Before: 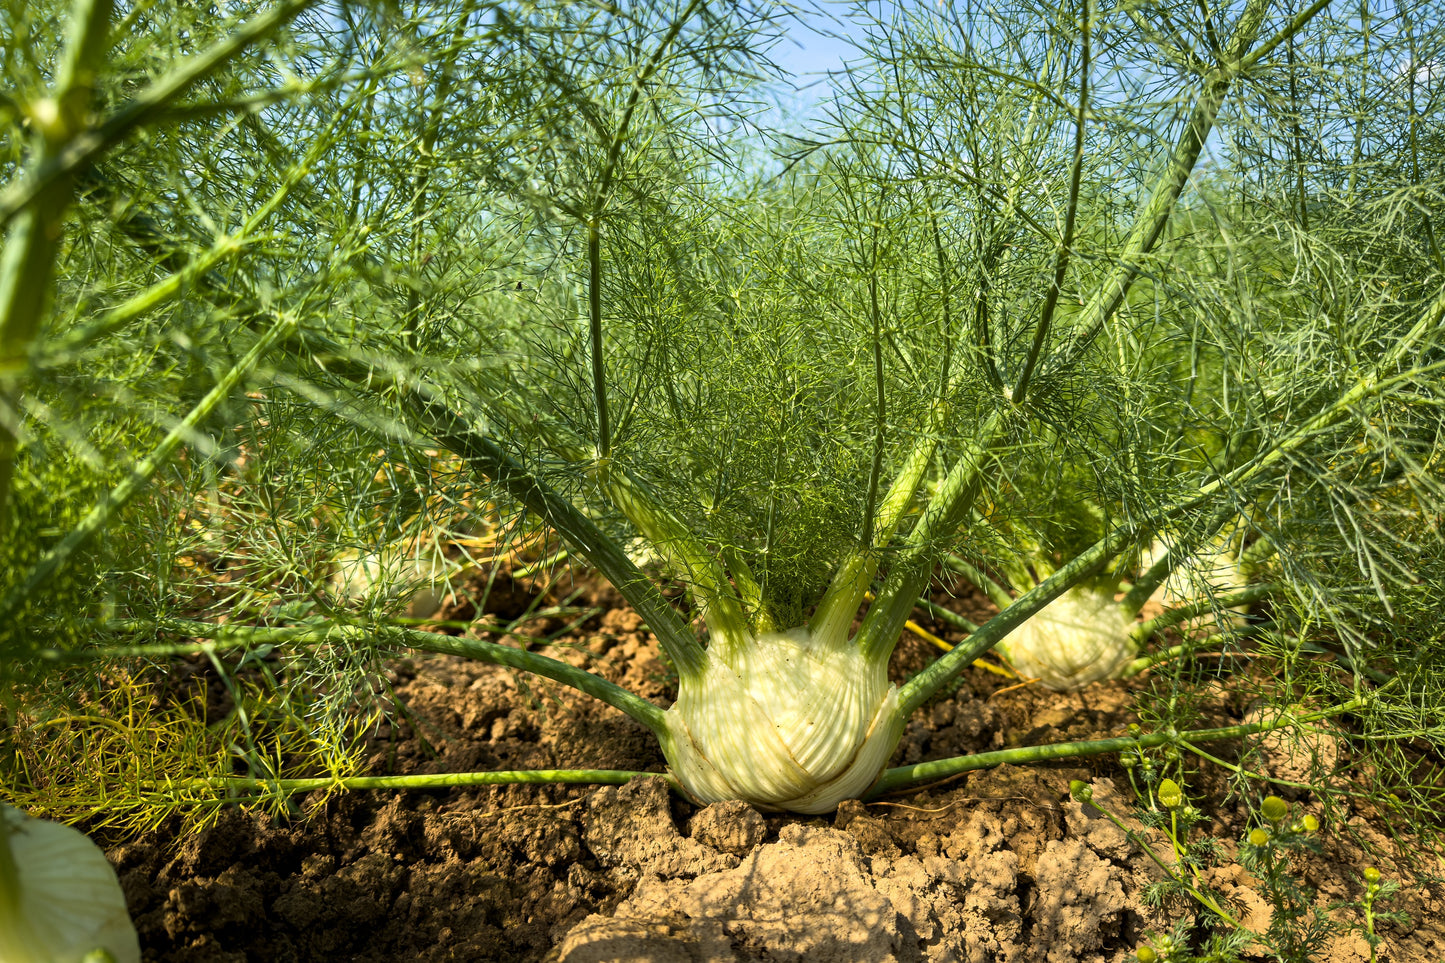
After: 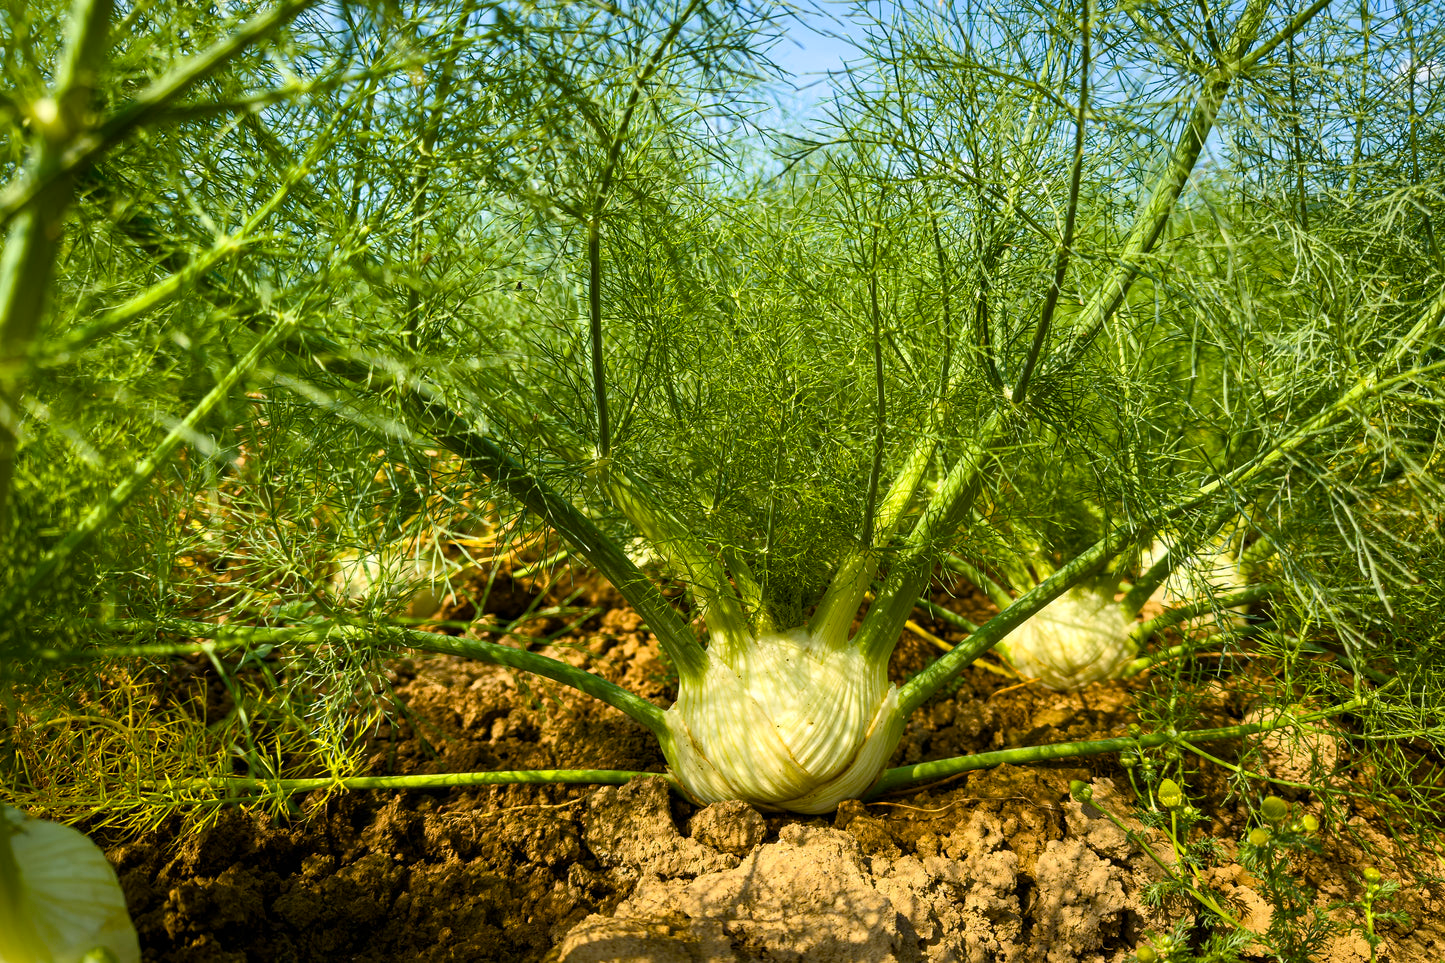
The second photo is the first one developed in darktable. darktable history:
color balance rgb: linear chroma grading › global chroma 15.473%, perceptual saturation grading › global saturation 20%, perceptual saturation grading › highlights -25.779%, perceptual saturation grading › shadows 25.78%, global vibrance 10.887%
